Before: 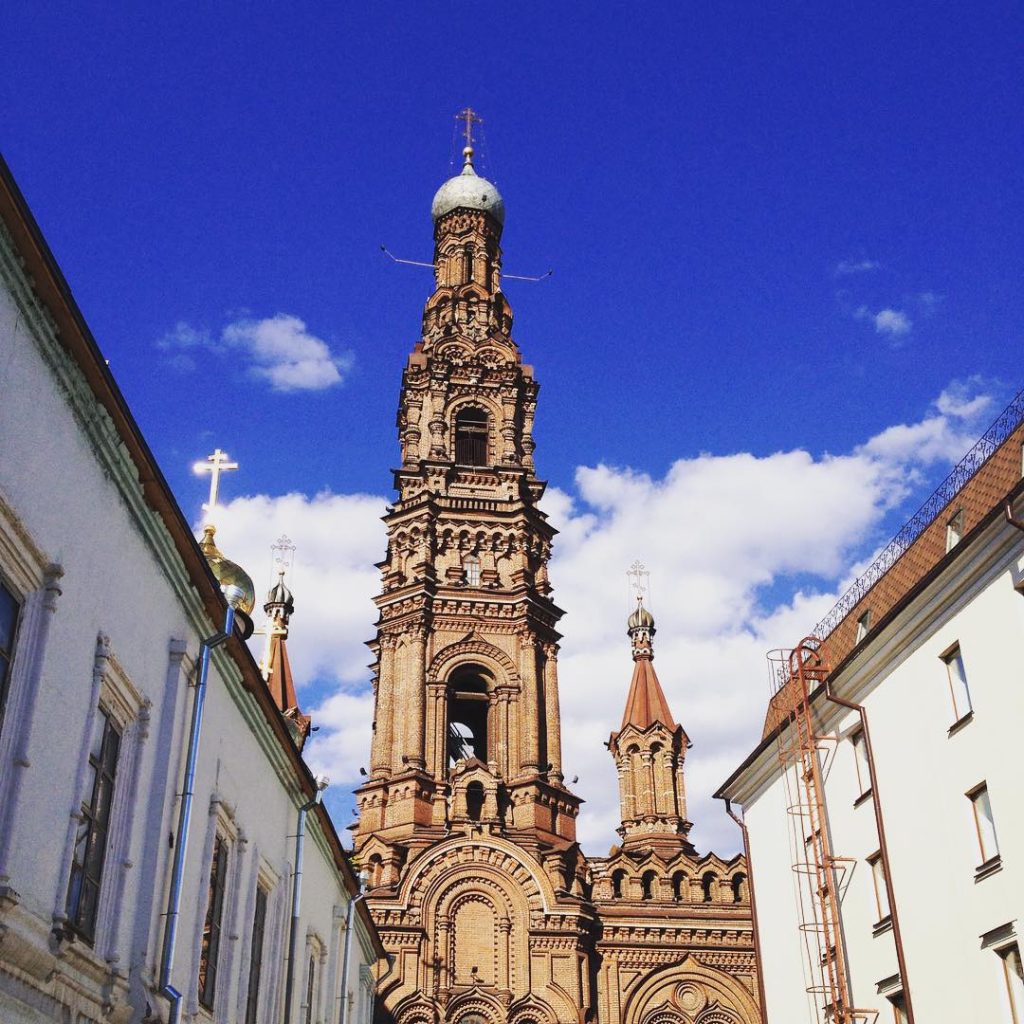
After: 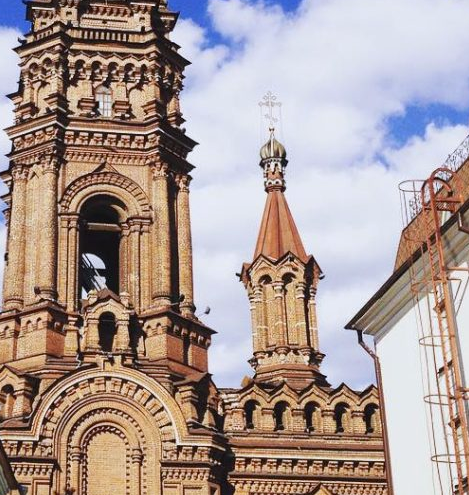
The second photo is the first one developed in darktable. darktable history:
crop: left 35.976%, top 45.819%, right 18.162%, bottom 5.807%
white balance: red 0.983, blue 1.036
